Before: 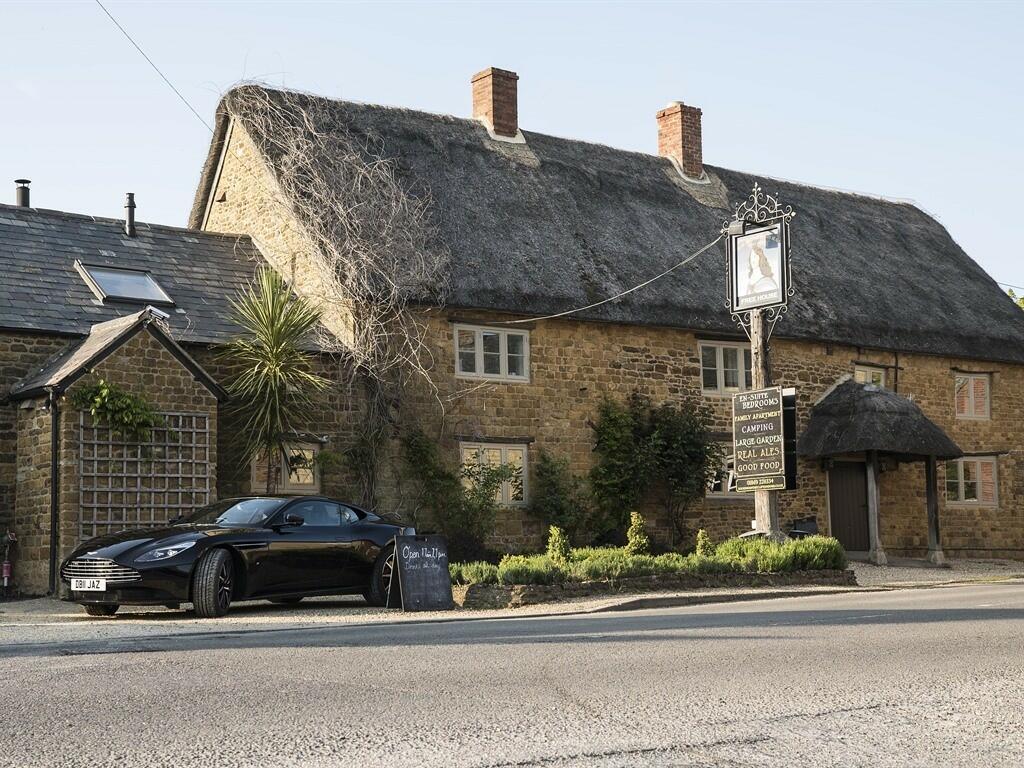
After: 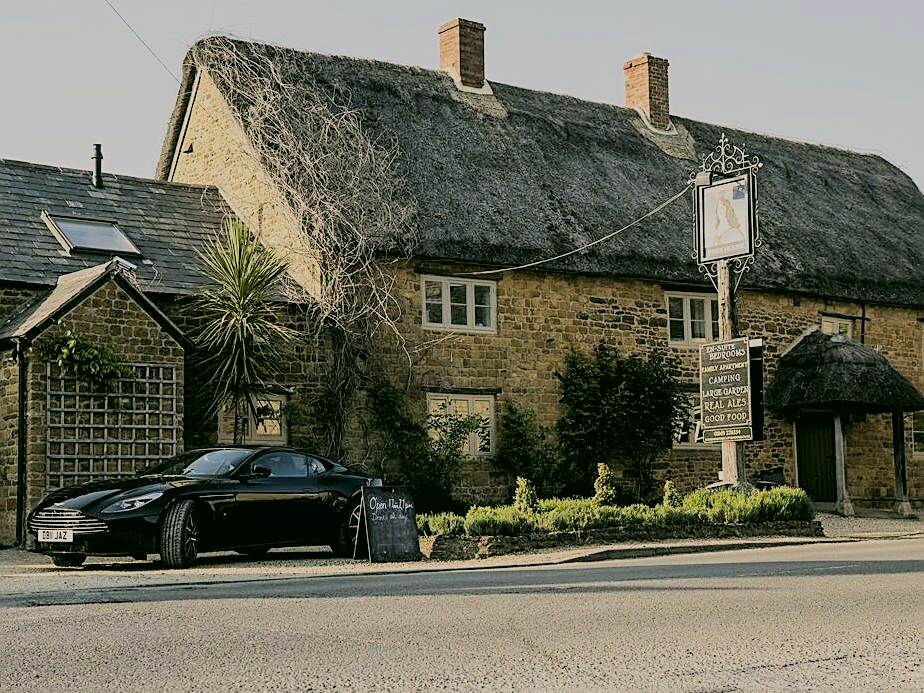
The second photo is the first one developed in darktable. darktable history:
exposure: compensate highlight preservation false
crop: left 3.305%, top 6.436%, right 6.389%, bottom 3.258%
color correction: highlights a* 4.02, highlights b* 4.98, shadows a* -7.55, shadows b* 4.98
sharpen: on, module defaults
filmic rgb: black relative exposure -6.15 EV, white relative exposure 6.96 EV, hardness 2.23, color science v6 (2022)
